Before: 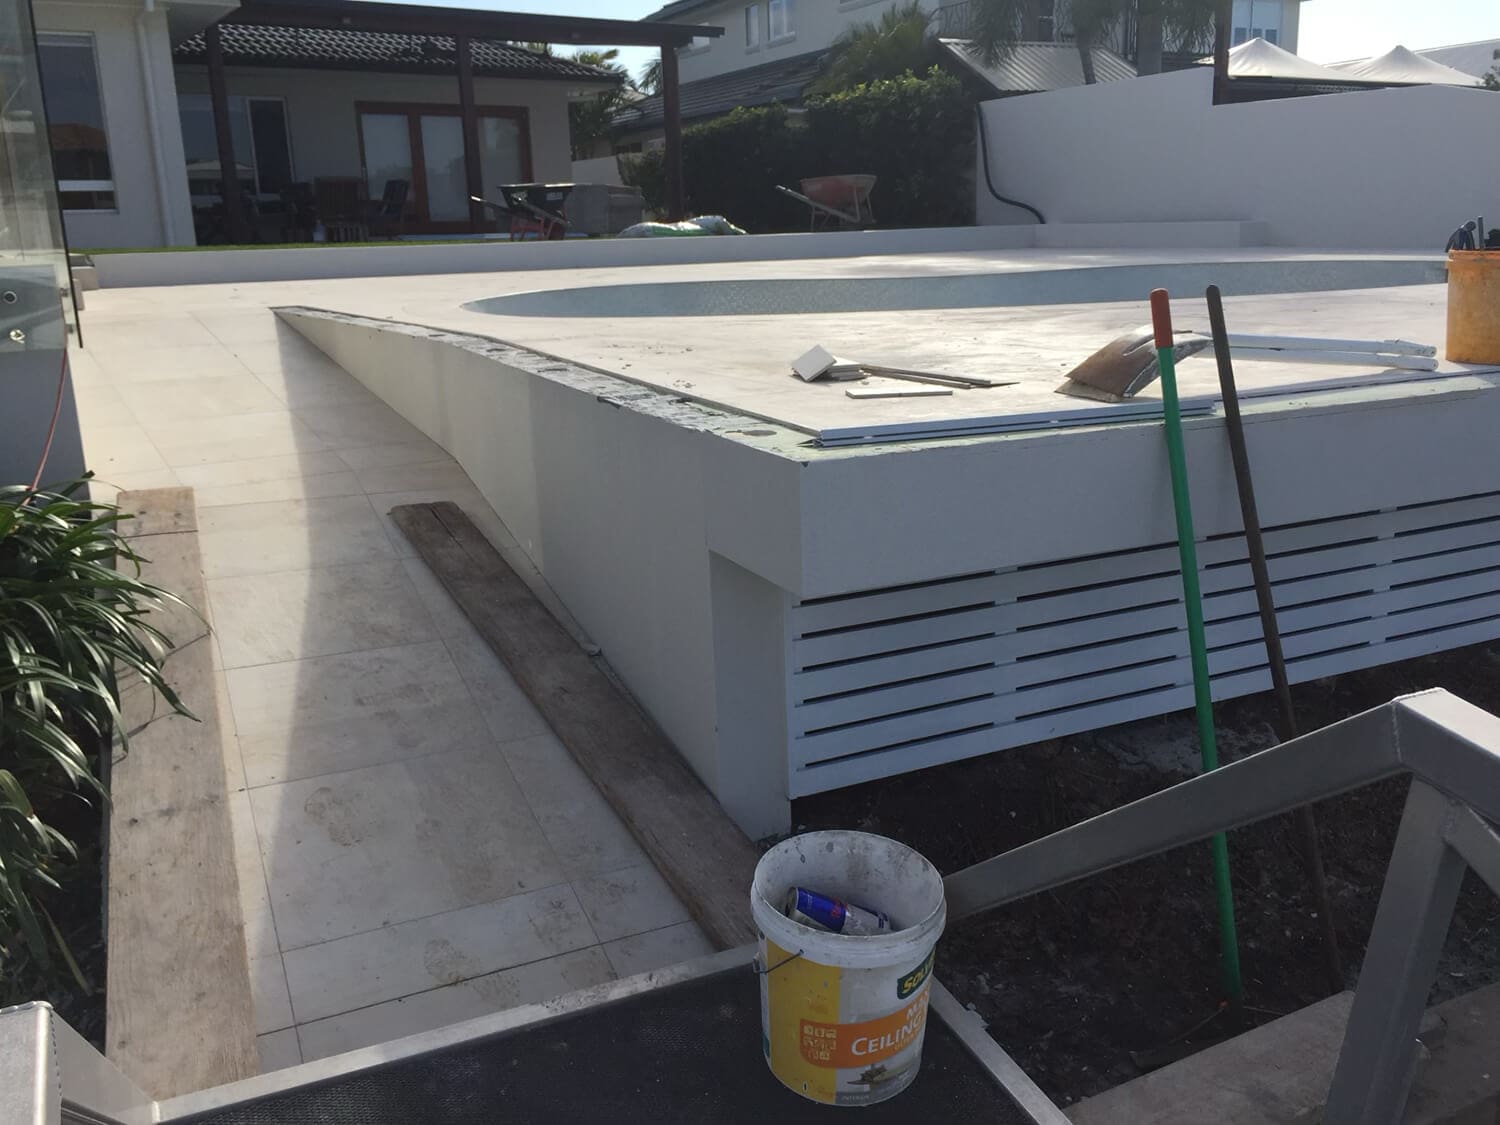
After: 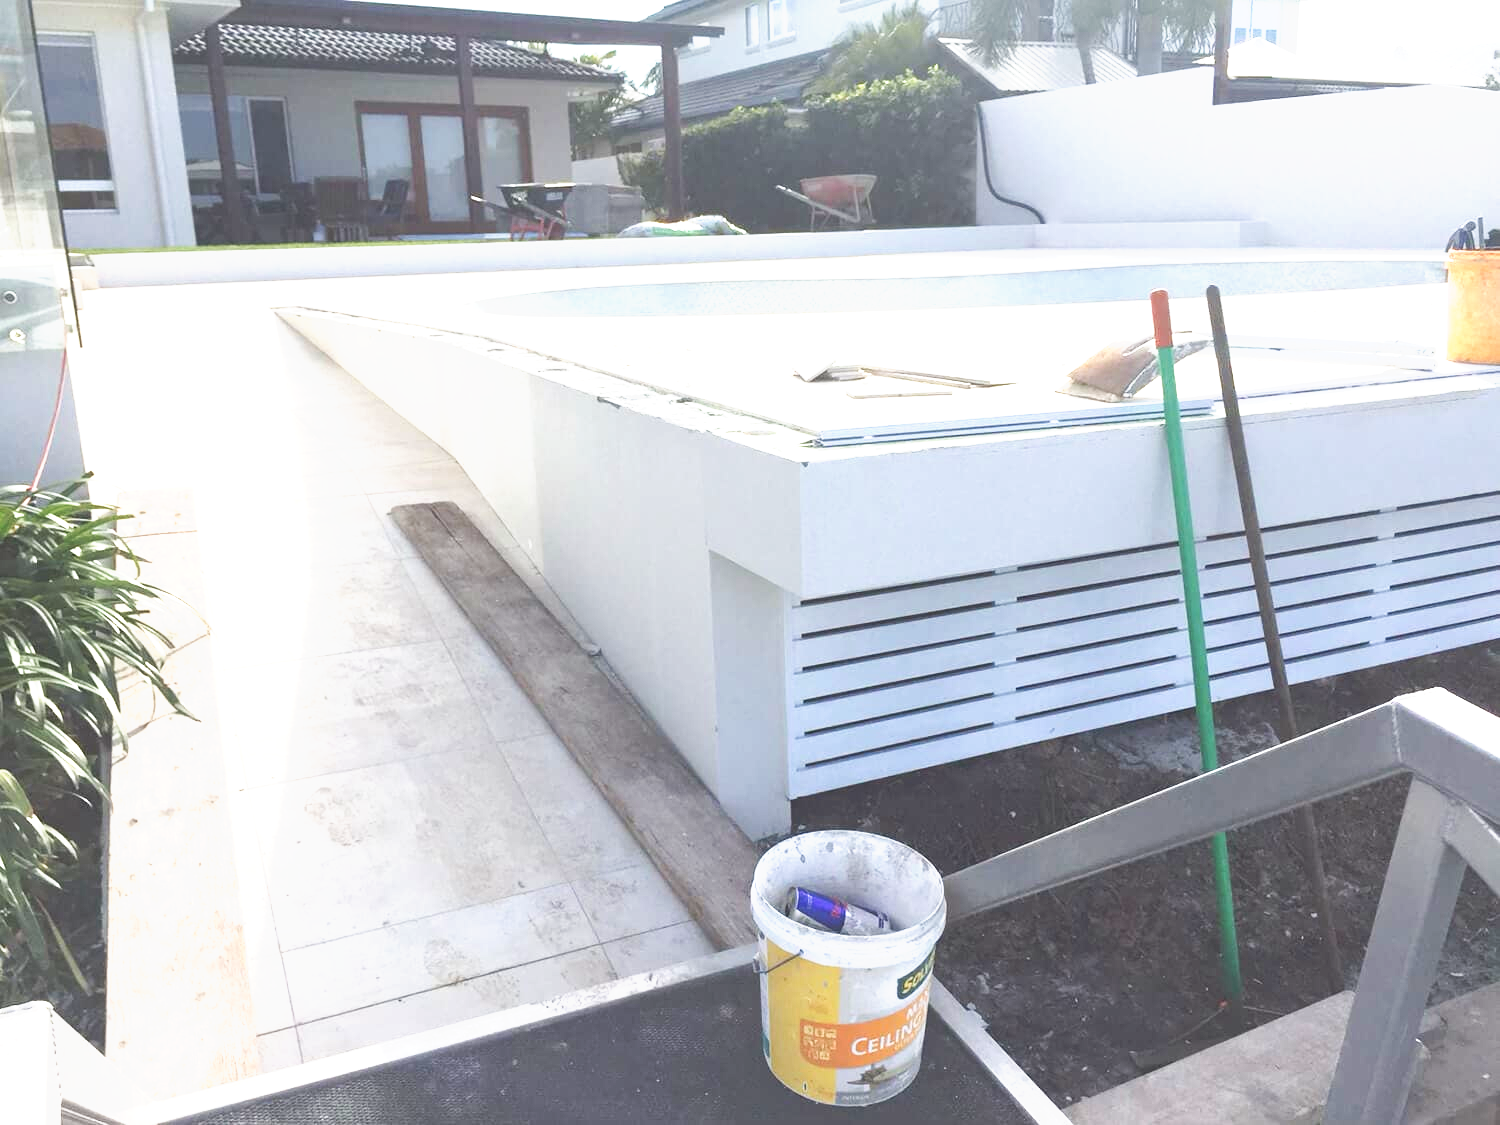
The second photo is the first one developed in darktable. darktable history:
exposure: black level correction 0, exposure 1.45 EV, compensate exposure bias true, compensate highlight preservation false
tone curve: curves: ch0 [(0, 0) (0.003, 0.115) (0.011, 0.133) (0.025, 0.157) (0.044, 0.182) (0.069, 0.209) (0.1, 0.239) (0.136, 0.279) (0.177, 0.326) (0.224, 0.379) (0.277, 0.436) (0.335, 0.507) (0.399, 0.587) (0.468, 0.671) (0.543, 0.75) (0.623, 0.837) (0.709, 0.916) (0.801, 0.978) (0.898, 0.985) (1, 1)], preserve colors none
